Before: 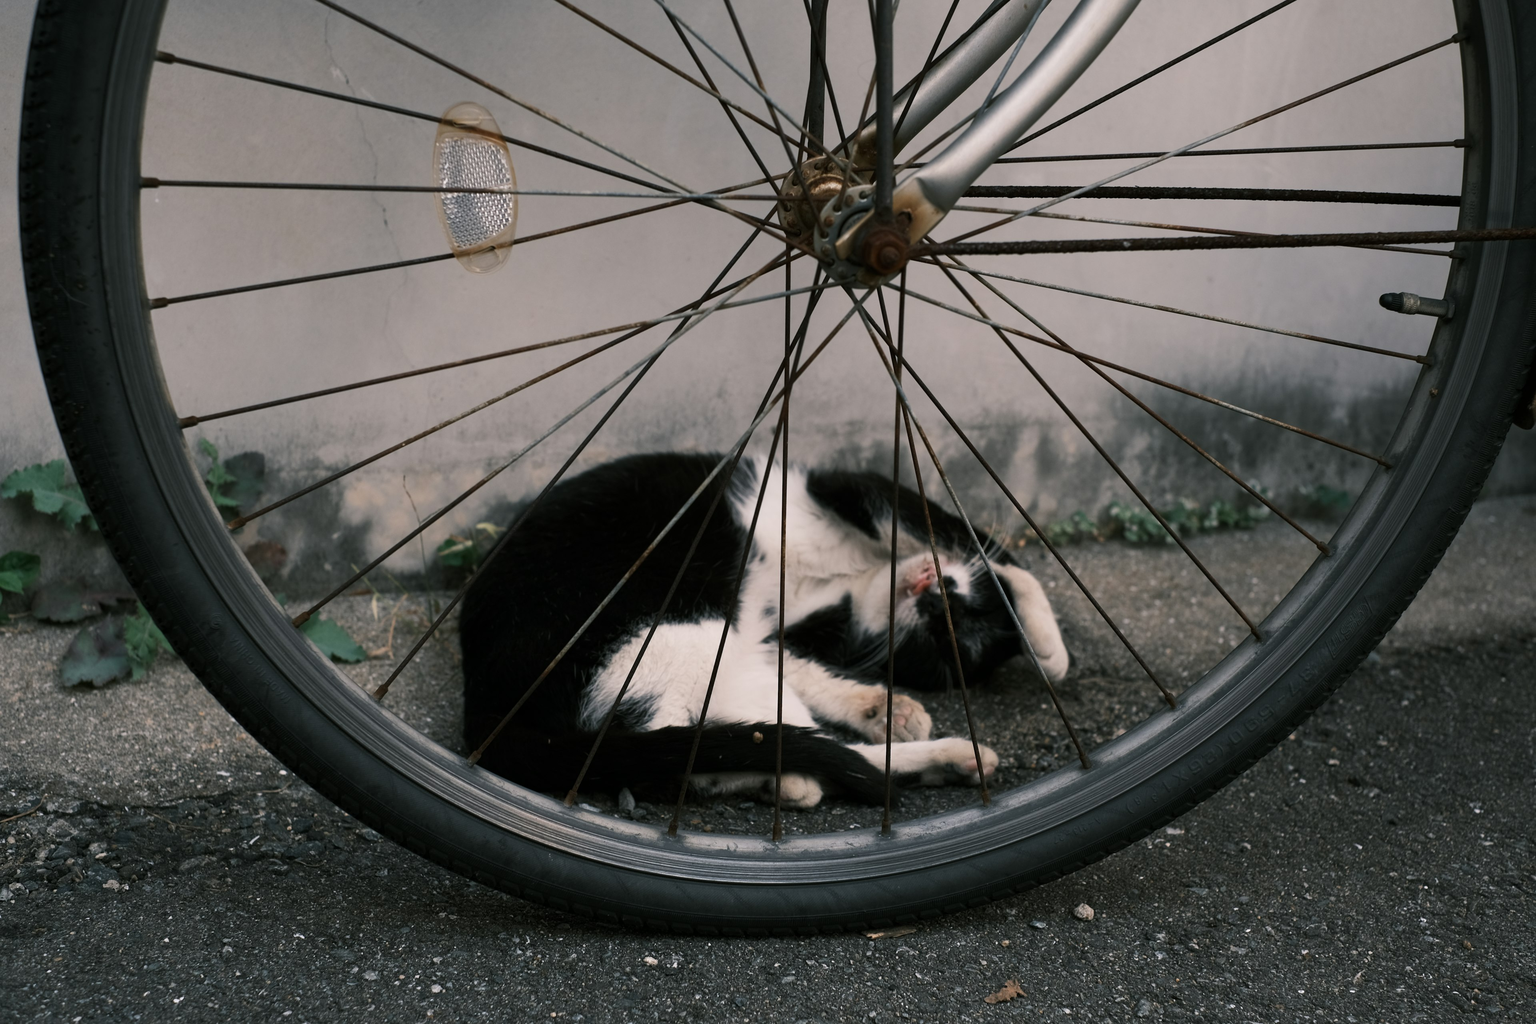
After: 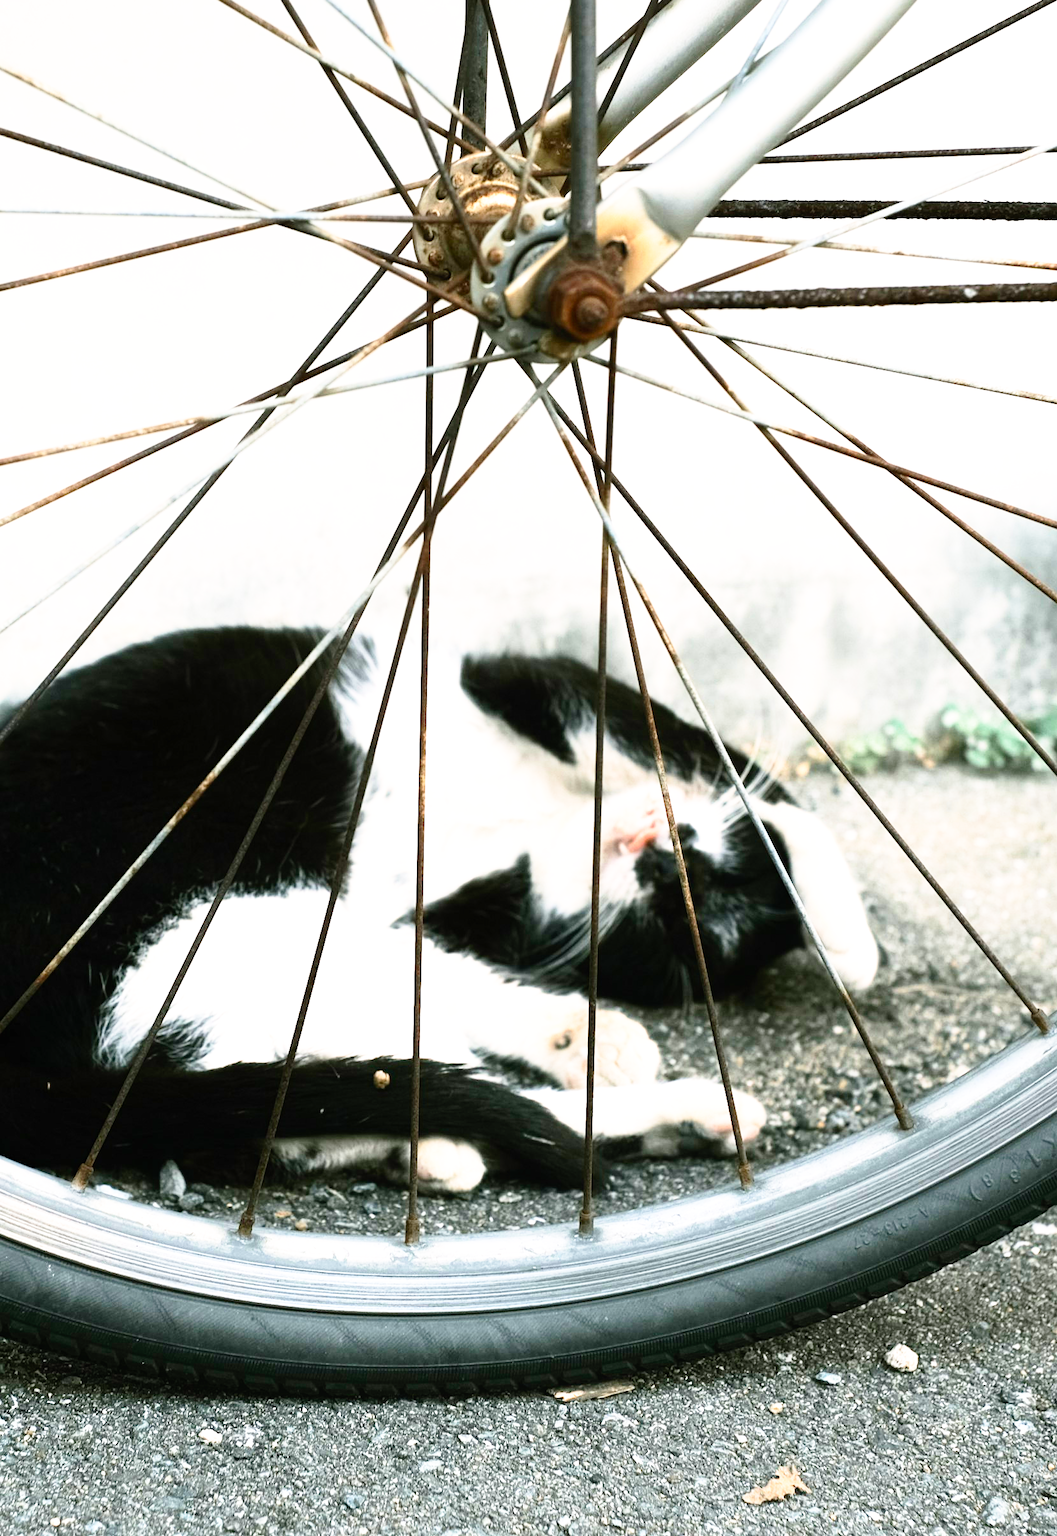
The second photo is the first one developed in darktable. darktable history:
exposure: black level correction 0, exposure 1.567 EV, compensate exposure bias true
crop: left 33.791%, top 5.958%, right 23.038%
contrast brightness saturation: contrast 0.237, brightness 0.085
contrast equalizer: y [[0.5, 0.488, 0.462, 0.461, 0.491, 0.5], [0.5 ×6], [0.5 ×6], [0 ×6], [0 ×6]]
base curve: curves: ch0 [(0, 0) (0.012, 0.01) (0.073, 0.168) (0.31, 0.711) (0.645, 0.957) (1, 1)], preserve colors none
